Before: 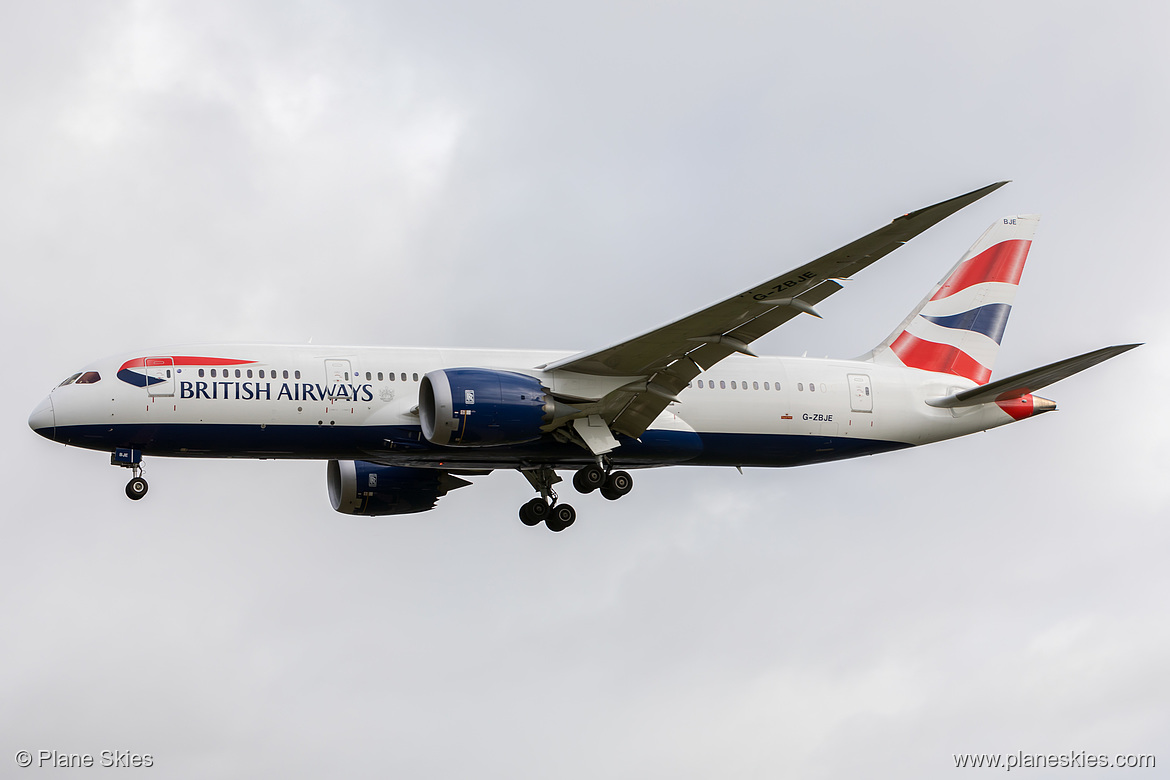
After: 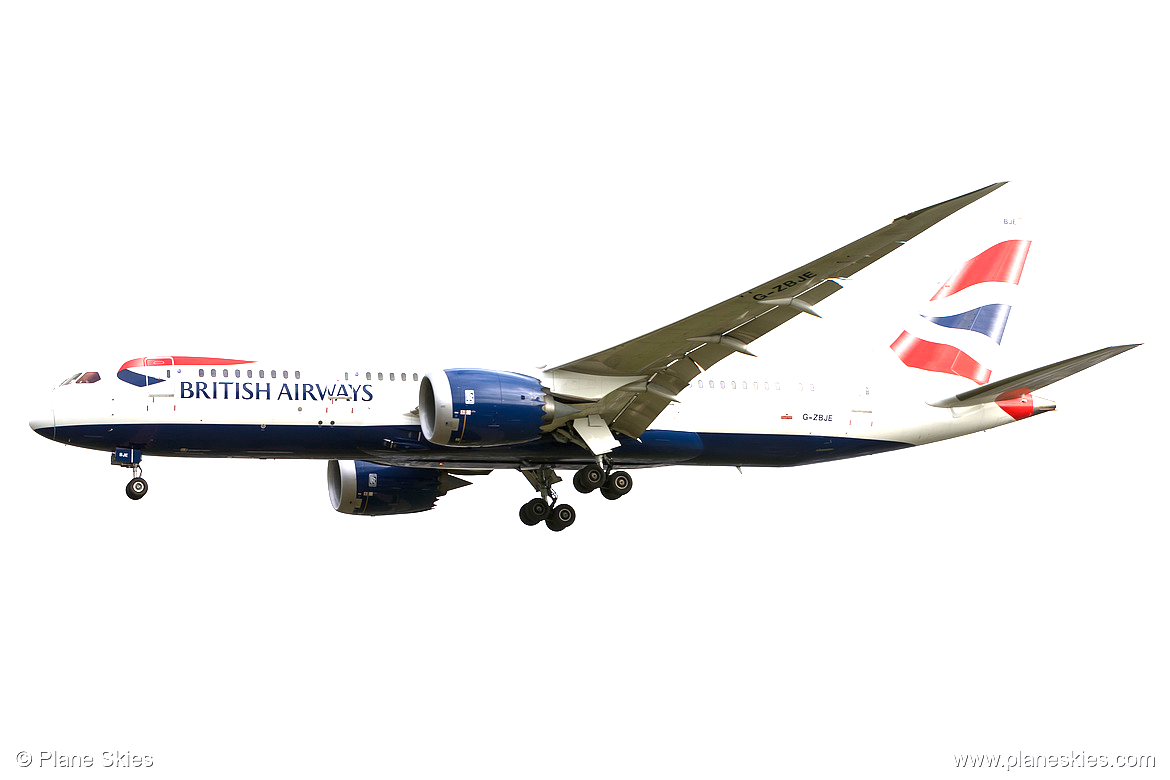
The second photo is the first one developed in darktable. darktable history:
exposure: black level correction 0, exposure 1.492 EV, compensate highlight preservation false
